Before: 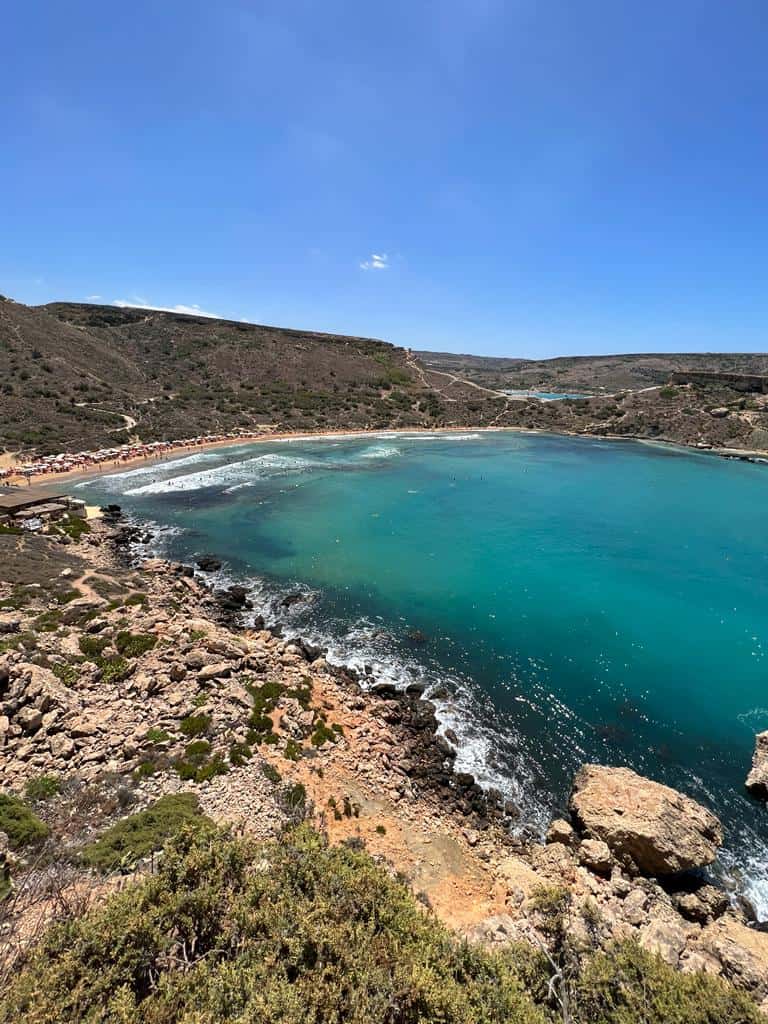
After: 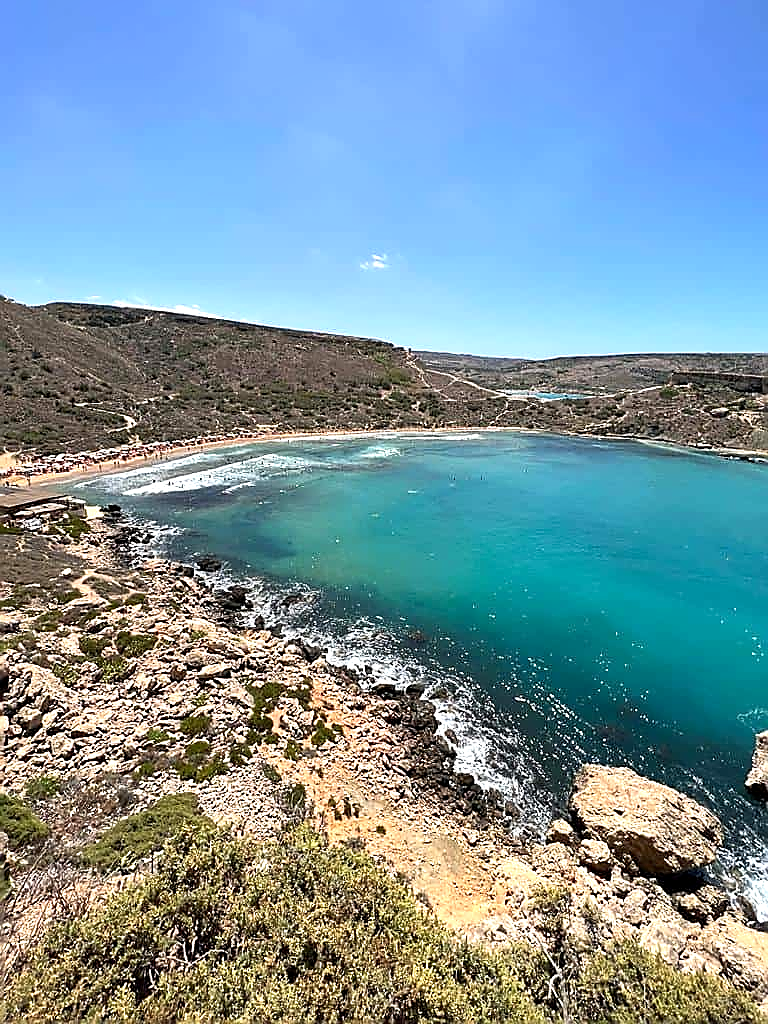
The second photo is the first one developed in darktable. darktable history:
tone equalizer: smoothing diameter 24.99%, edges refinement/feathering 12.98, preserve details guided filter
sharpen: radius 1.395, amount 1.255, threshold 0.664
shadows and highlights: shadows -1.38, highlights 39.2, highlights color adjustment 89.7%
exposure: black level correction 0.001, exposure 0.5 EV, compensate highlight preservation false
